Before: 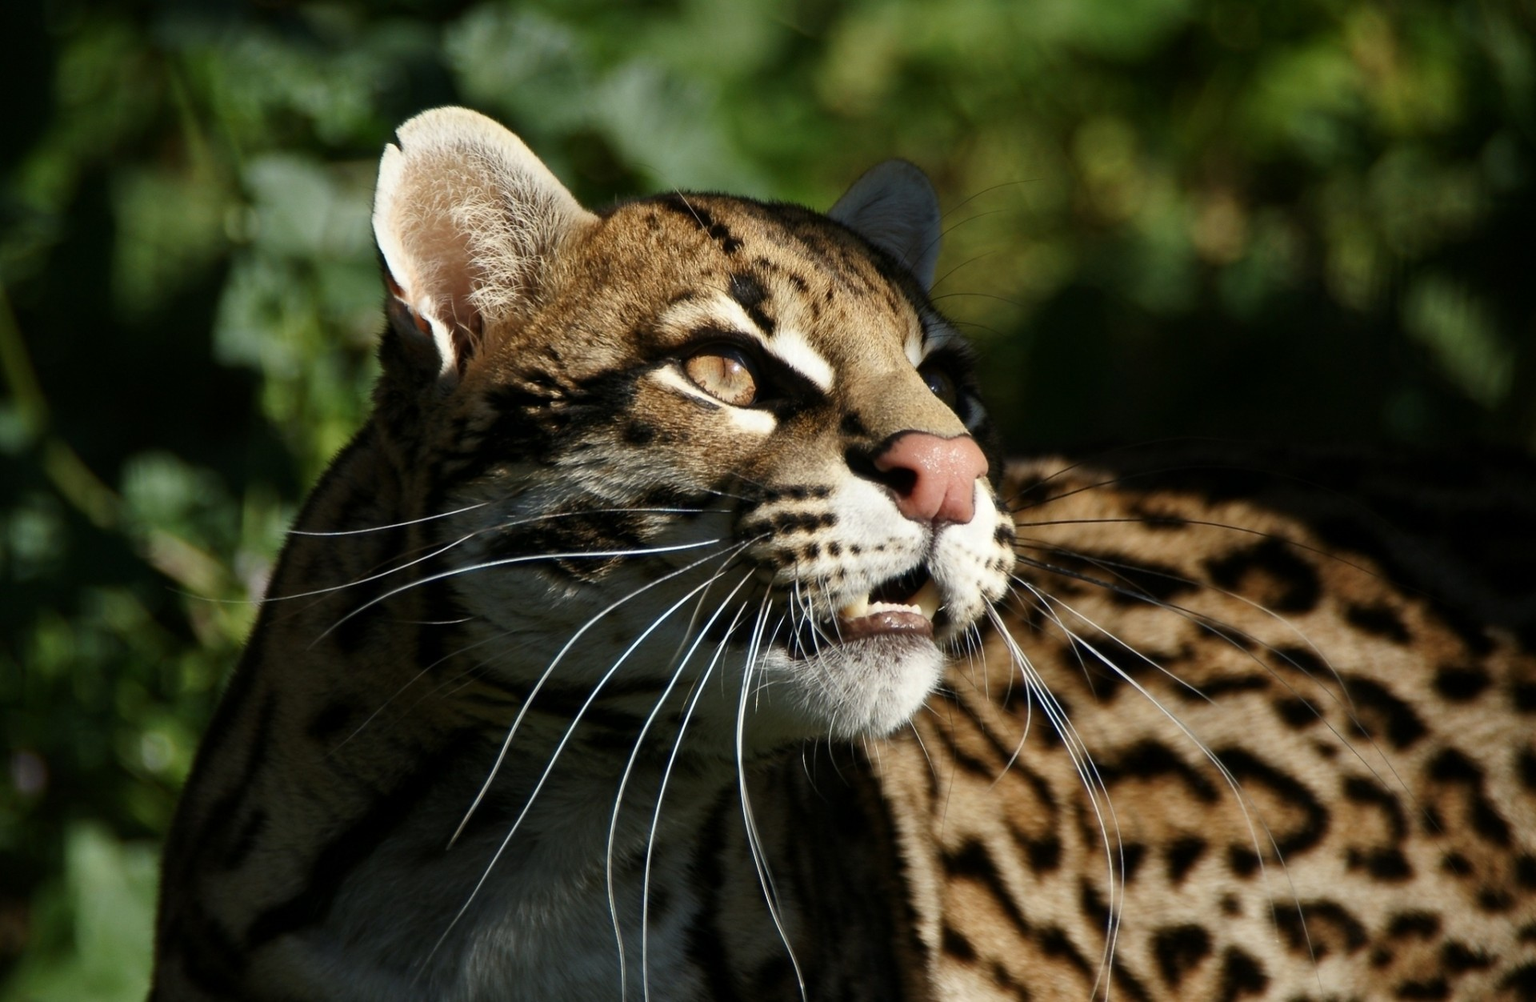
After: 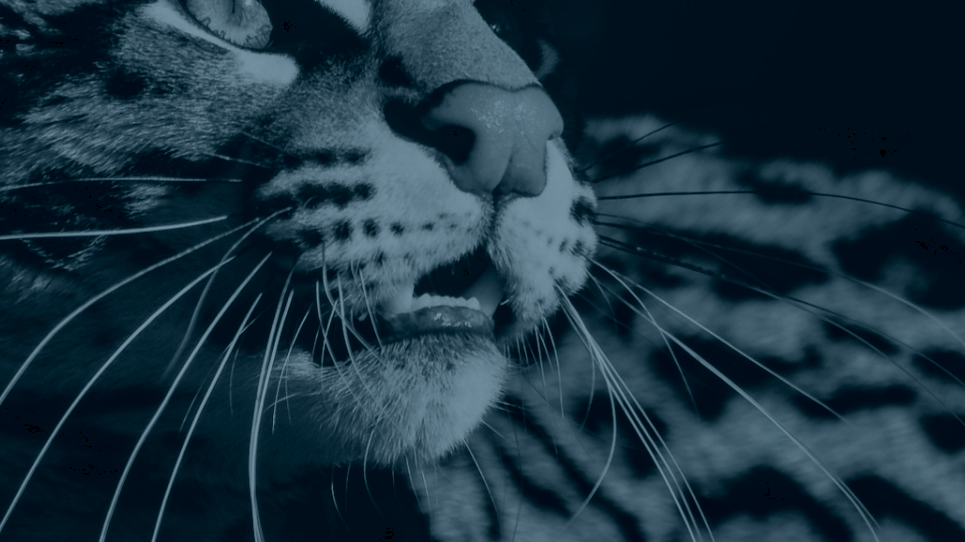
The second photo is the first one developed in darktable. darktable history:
levels: levels [0, 0.476, 0.951]
color balance: on, module defaults
tone curve: curves: ch0 [(0, 0) (0.003, 0.132) (0.011, 0.13) (0.025, 0.134) (0.044, 0.138) (0.069, 0.154) (0.1, 0.17) (0.136, 0.198) (0.177, 0.25) (0.224, 0.308) (0.277, 0.371) (0.335, 0.432) (0.399, 0.491) (0.468, 0.55) (0.543, 0.612) (0.623, 0.679) (0.709, 0.766) (0.801, 0.842) (0.898, 0.912) (1, 1)], preserve colors none
local contrast: on, module defaults
crop: left 35.03%, top 36.625%, right 14.663%, bottom 20.057%
colorize: hue 194.4°, saturation 29%, source mix 61.75%, lightness 3.98%, version 1
